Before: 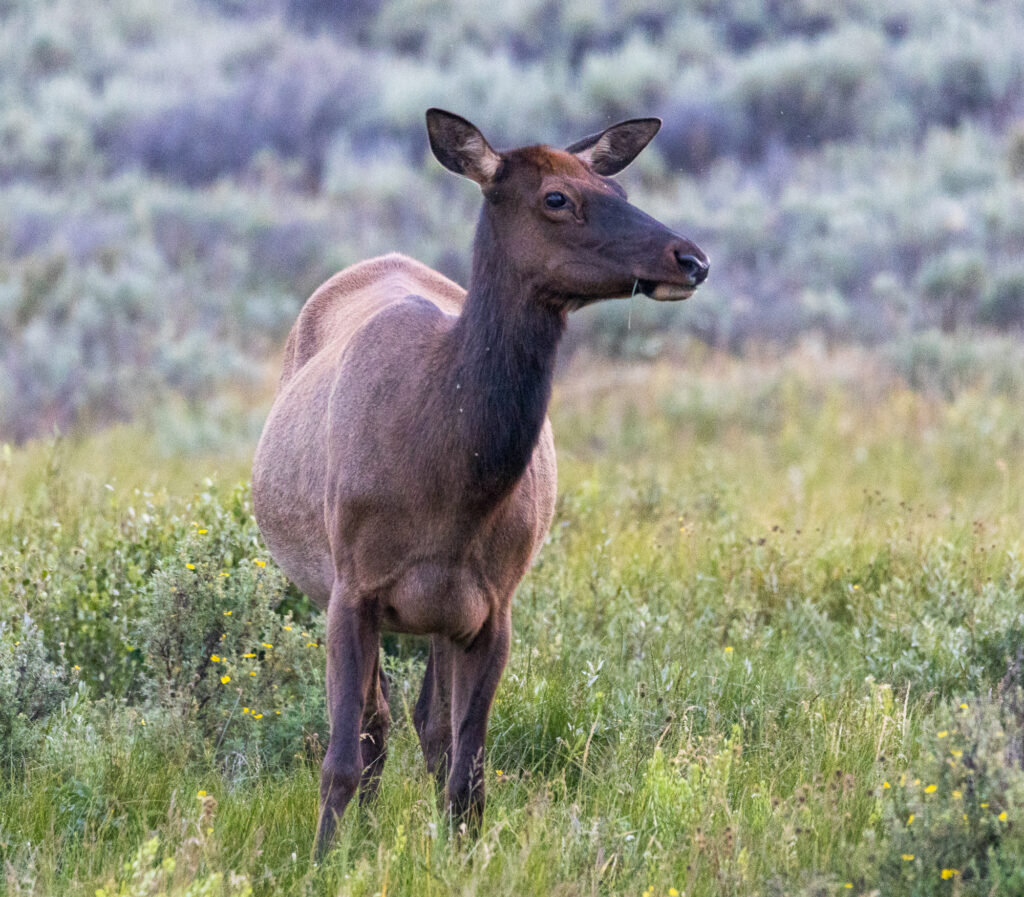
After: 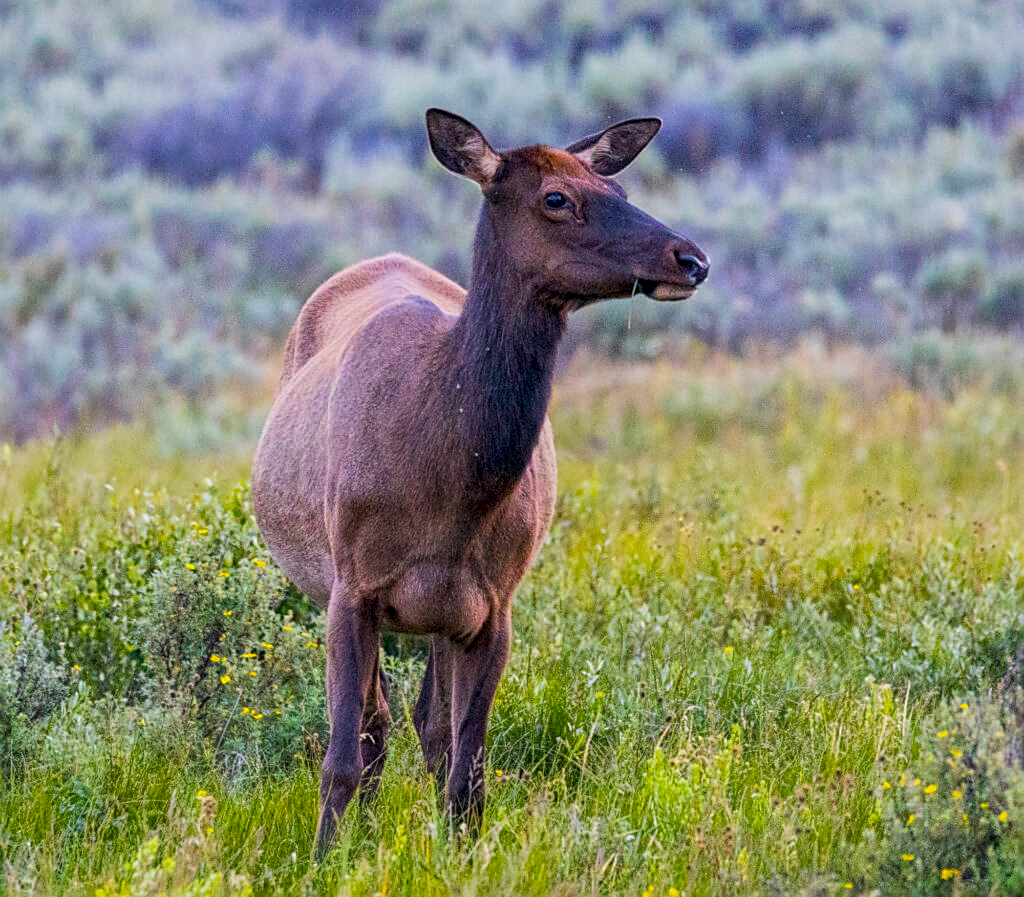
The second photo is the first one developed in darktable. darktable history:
tone equalizer: -8 EV -0.001 EV, -7 EV 0.004 EV, -6 EV -0.01 EV, -5 EV 0.013 EV, -4 EV -0.01 EV, -3 EV 0.013 EV, -2 EV -0.065 EV, -1 EV -0.313 EV, +0 EV -0.584 EV, edges refinement/feathering 500, mask exposure compensation -1.57 EV, preserve details guided filter
shadows and highlights: shadows -20.37, white point adjustment -1.83, highlights -34.95
sharpen: on, module defaults
local contrast: on, module defaults
color balance rgb: linear chroma grading › global chroma 15.132%, perceptual saturation grading › global saturation 33.26%
